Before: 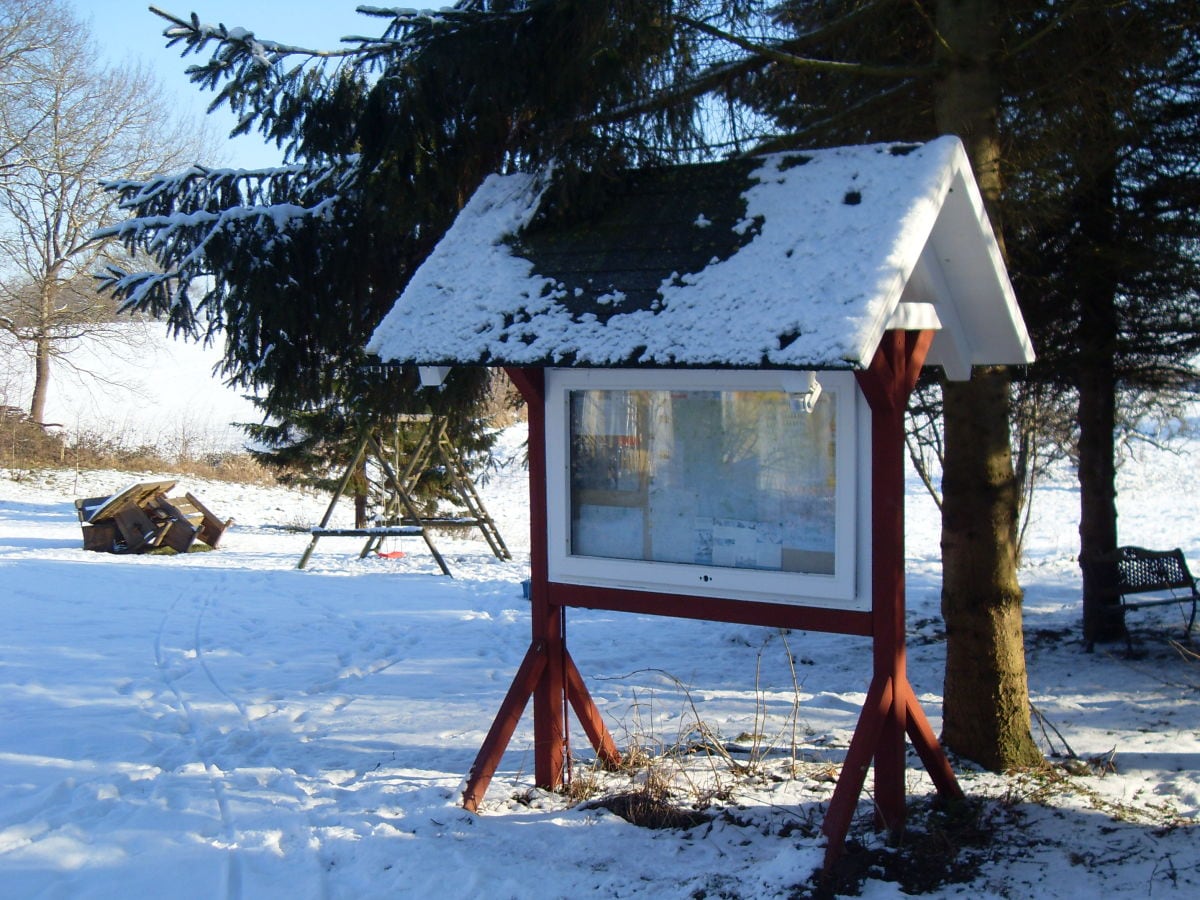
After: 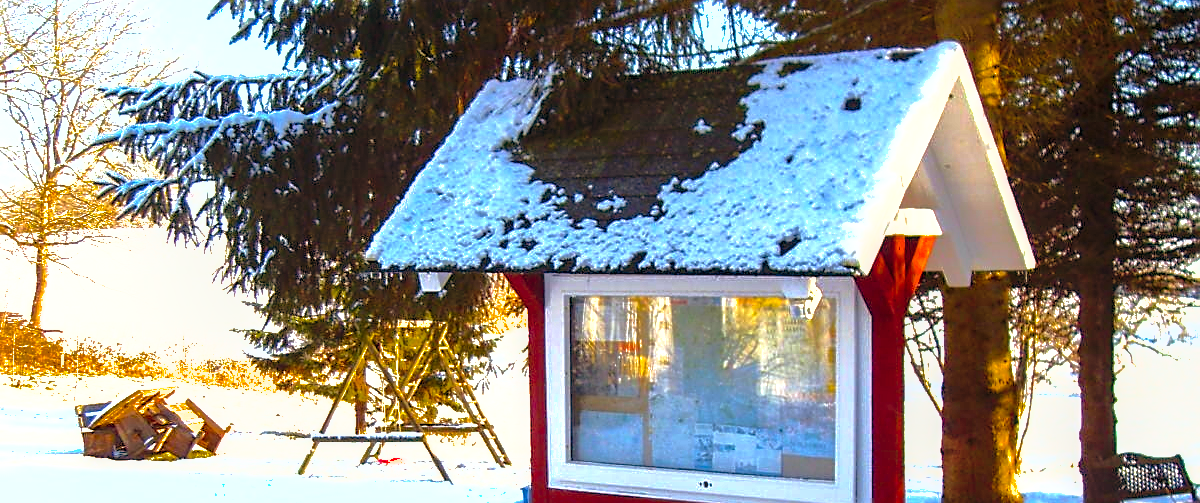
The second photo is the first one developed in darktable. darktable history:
color balance rgb: power › luminance 9.976%, power › chroma 2.822%, power › hue 59.2°, perceptual saturation grading › global saturation 25.767%, perceptual brilliance grading › global brilliance 11.074%, global vibrance 23.043%
local contrast: detail 130%
contrast brightness saturation: contrast 0.197, brightness 0.156, saturation 0.227
crop and rotate: top 10.552%, bottom 33.452%
levels: levels [0, 0.374, 0.749]
exposure: exposure -0.493 EV, compensate highlight preservation false
sharpen: on, module defaults
shadows and highlights: shadows 39.84, highlights -59.77
